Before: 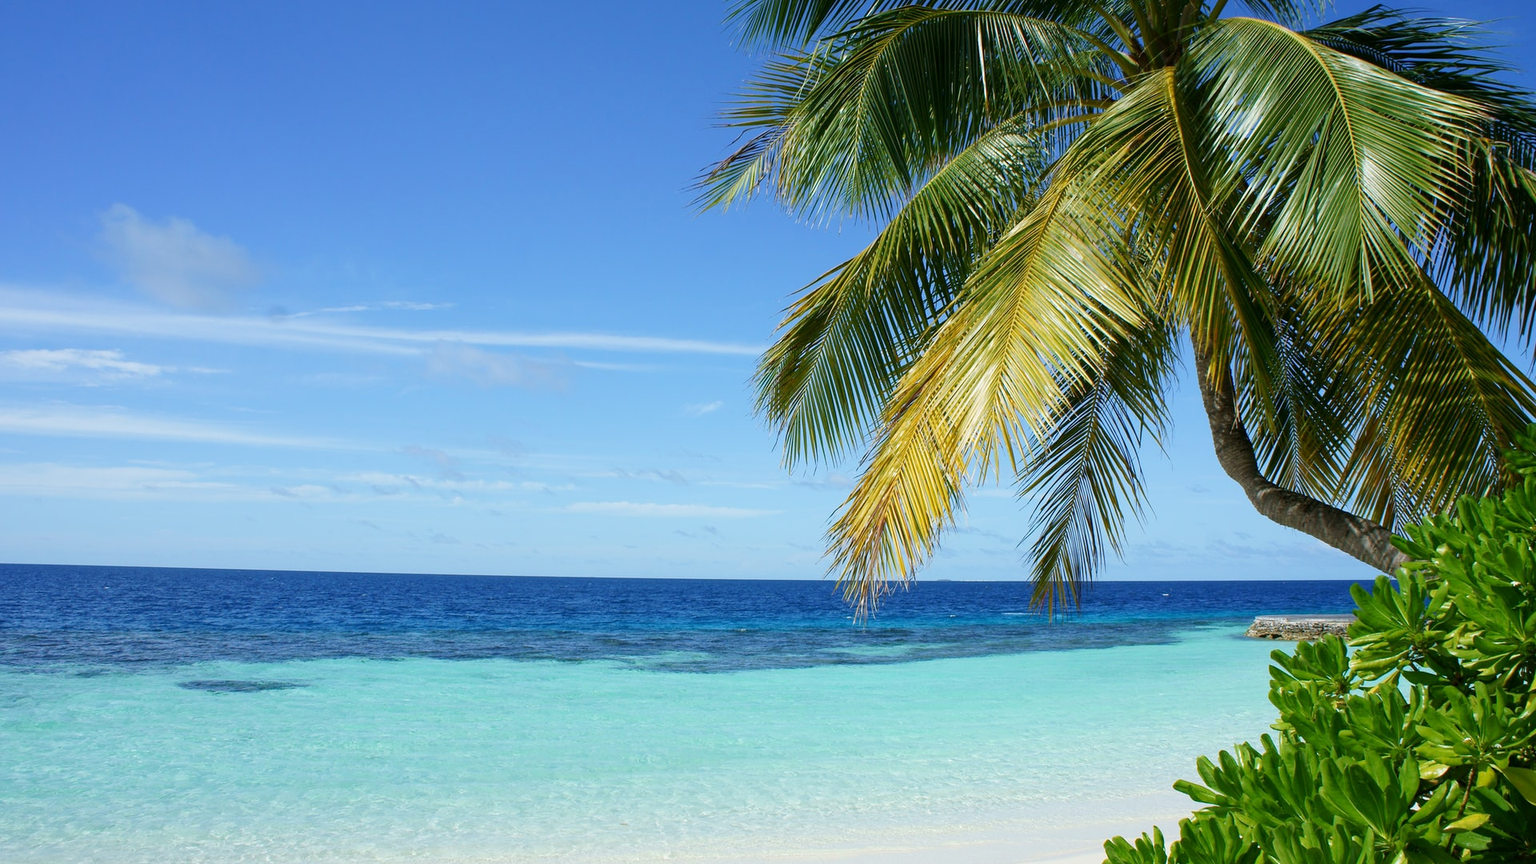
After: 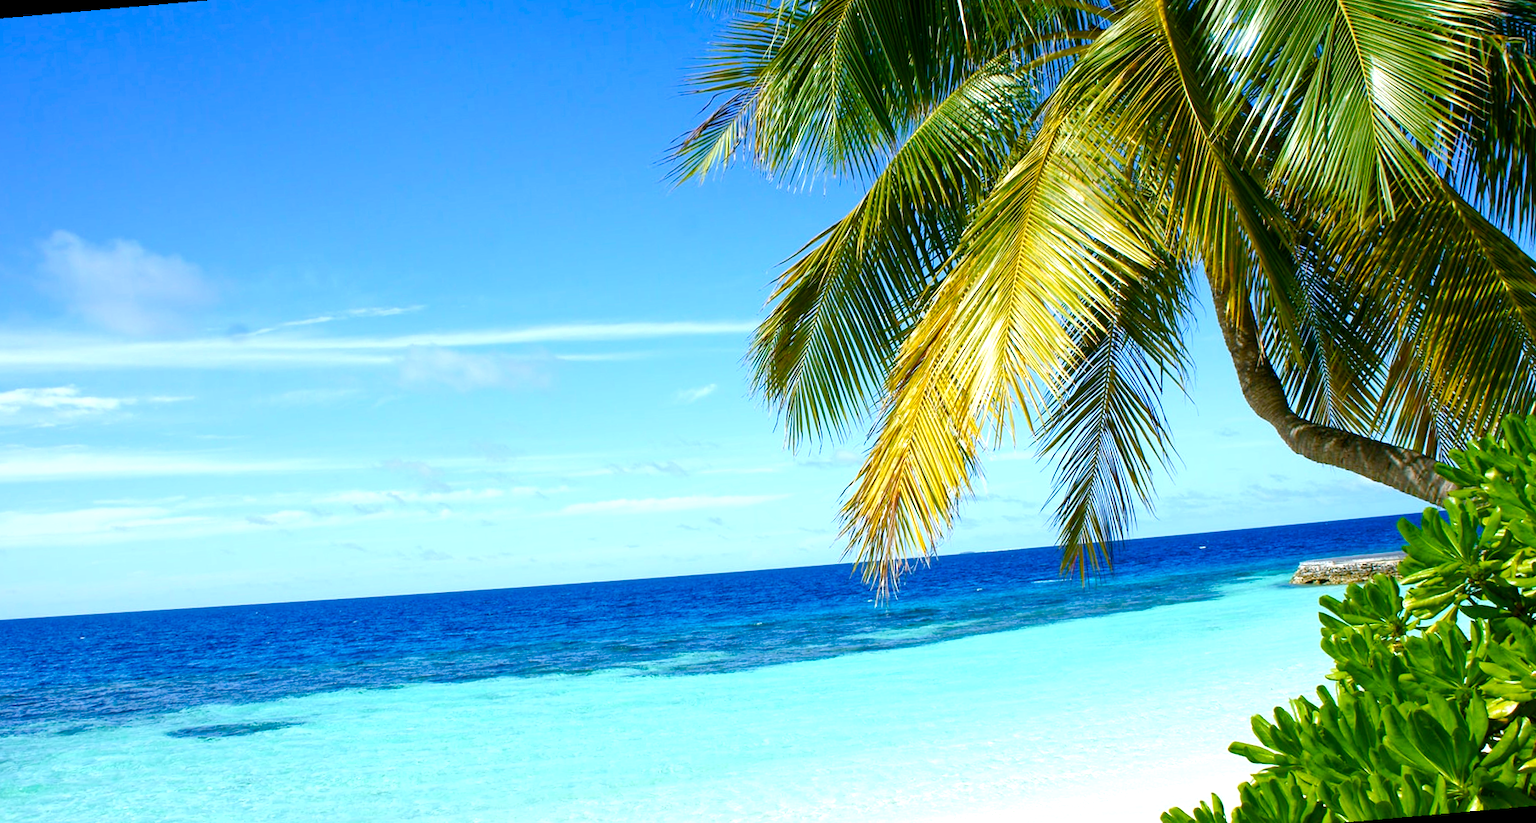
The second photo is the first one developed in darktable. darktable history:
color balance rgb: linear chroma grading › shadows -2.2%, linear chroma grading › highlights -15%, linear chroma grading › global chroma -10%, linear chroma grading › mid-tones -10%, perceptual saturation grading › global saturation 45%, perceptual saturation grading › highlights -50%, perceptual saturation grading › shadows 30%, perceptual brilliance grading › global brilliance 18%, global vibrance 45%
rotate and perspective: rotation -5°, crop left 0.05, crop right 0.952, crop top 0.11, crop bottom 0.89
